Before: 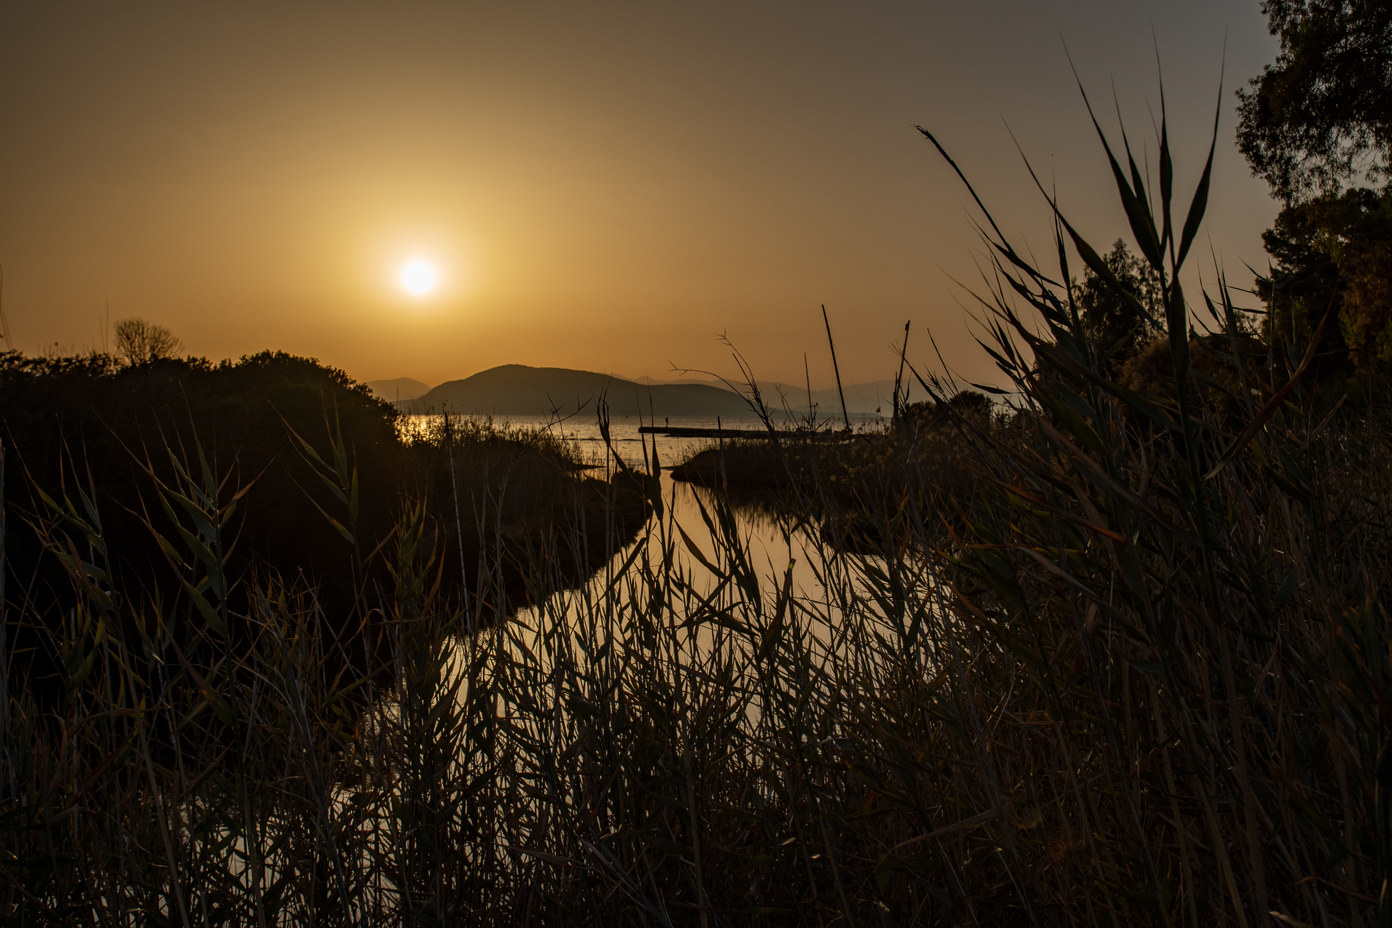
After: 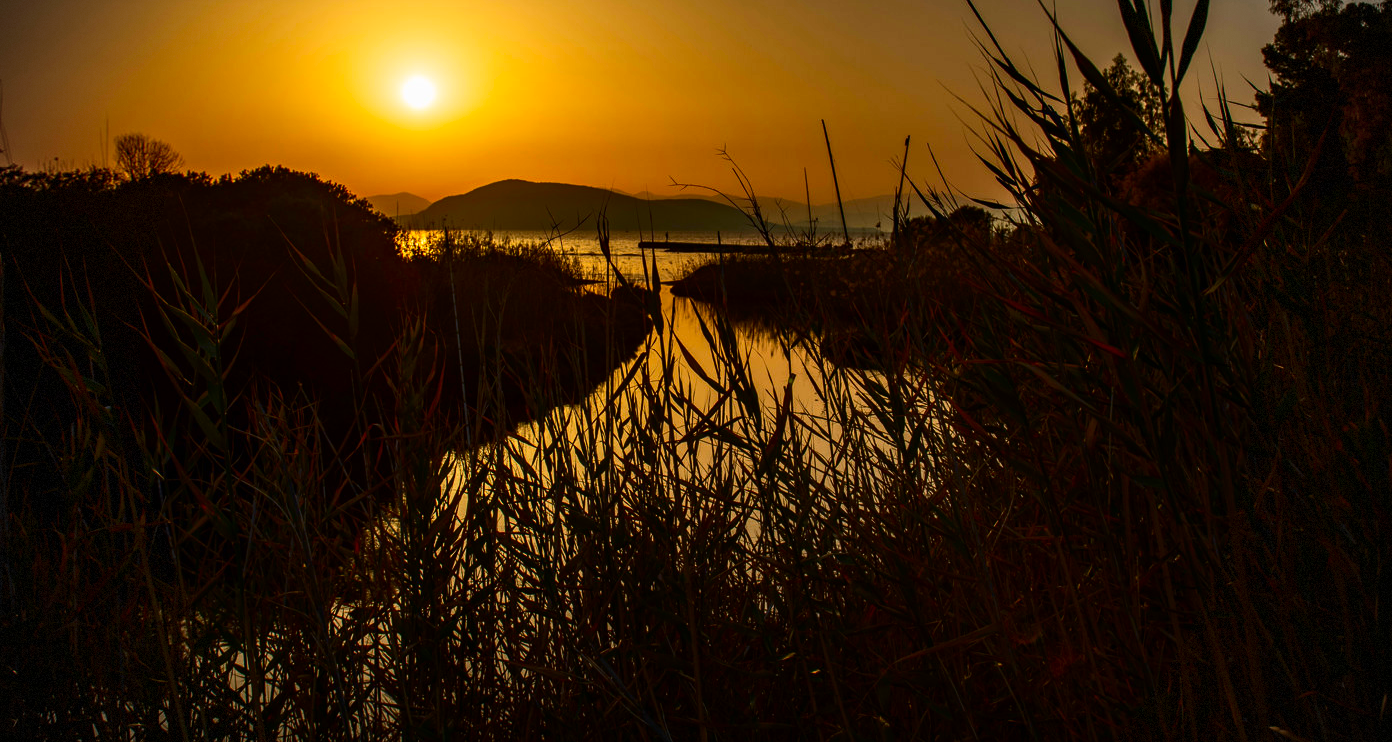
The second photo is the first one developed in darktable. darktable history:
contrast brightness saturation: contrast 0.26, brightness 0.02, saturation 0.87
exposure: compensate highlight preservation false
crop and rotate: top 19.998%
vignetting: dithering 8-bit output, unbound false
